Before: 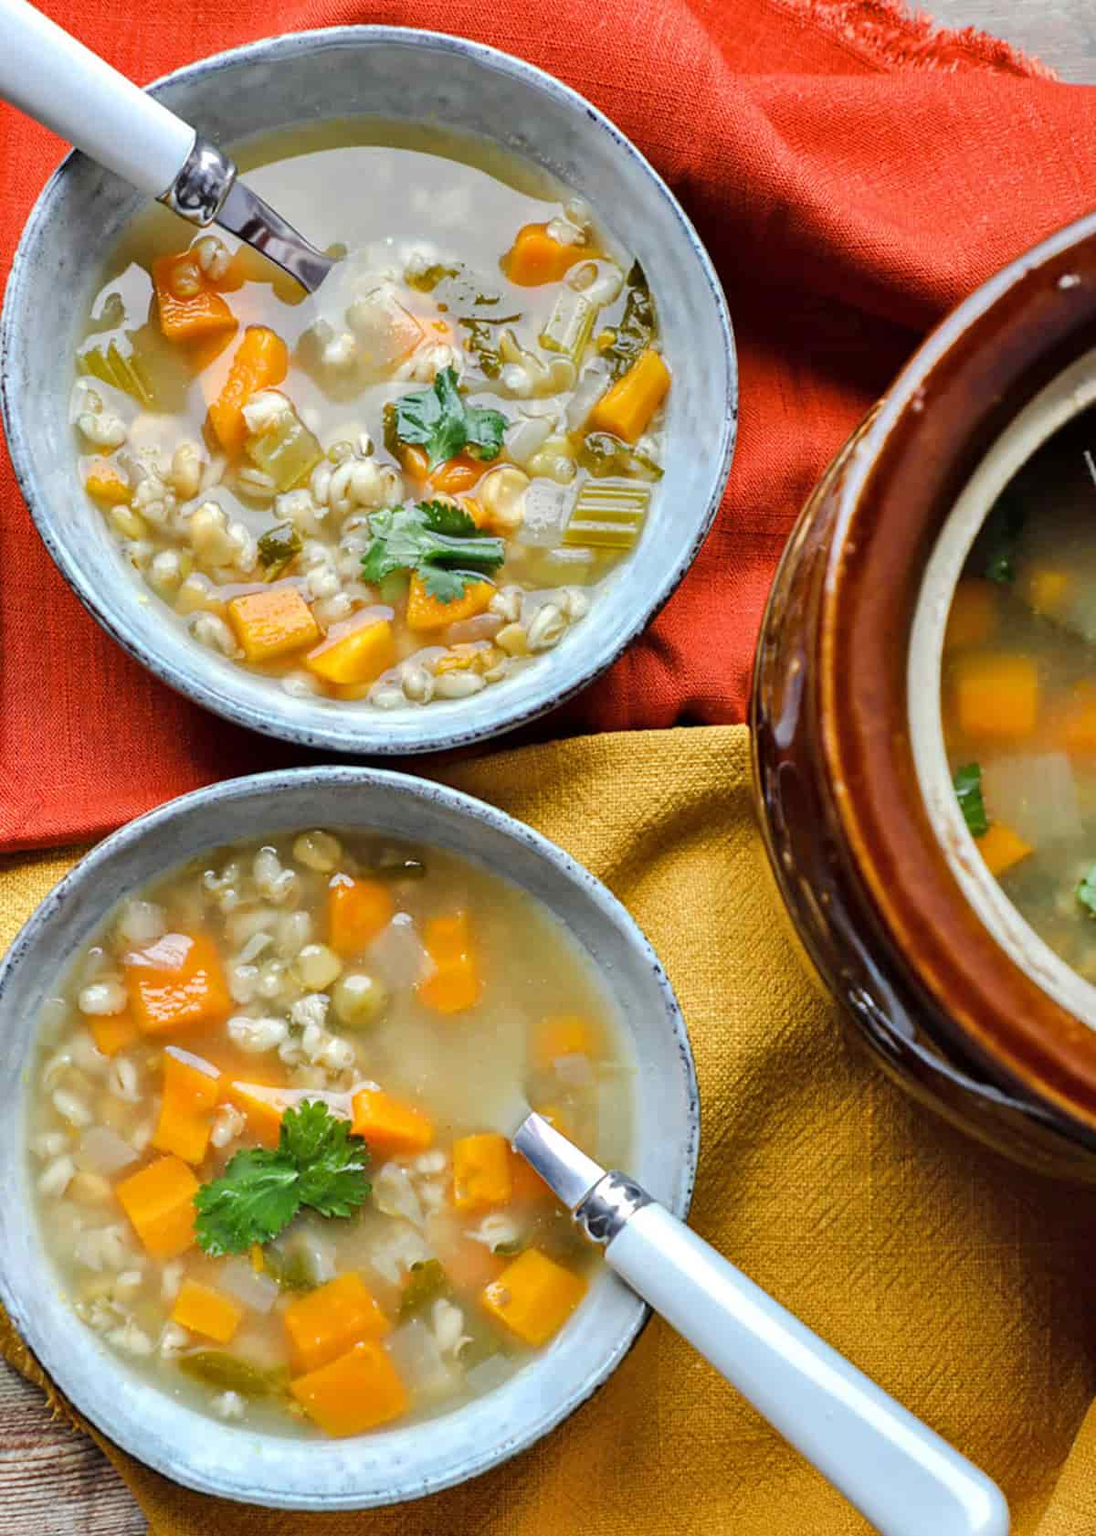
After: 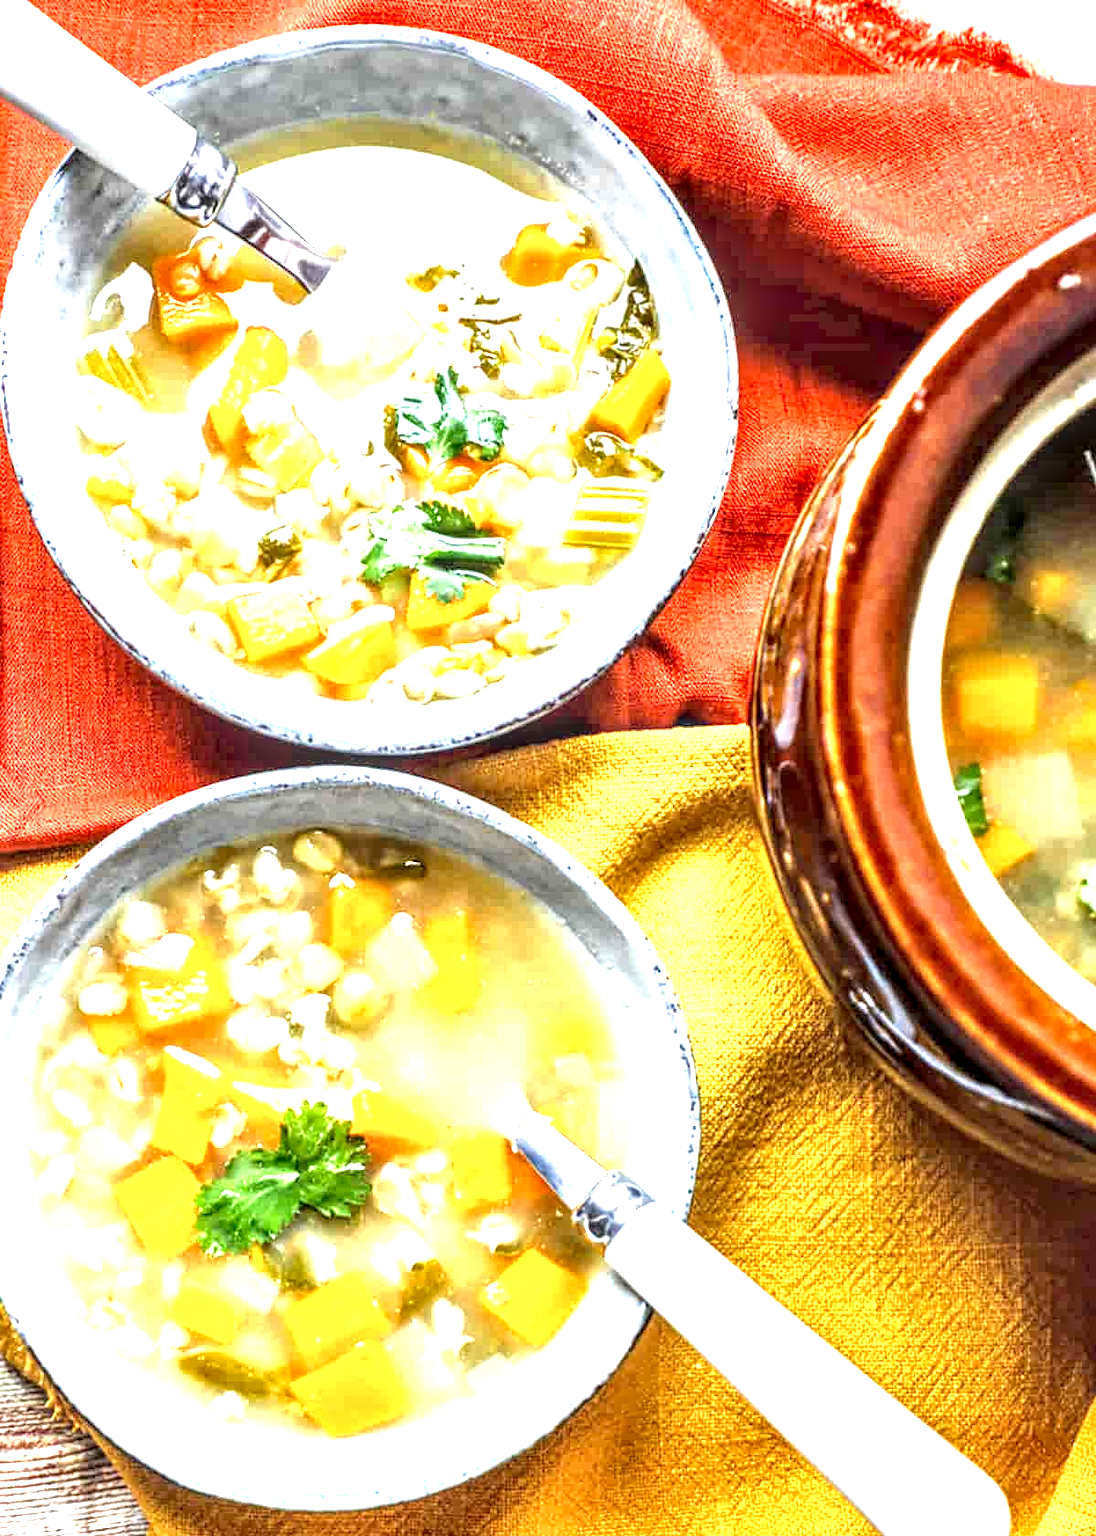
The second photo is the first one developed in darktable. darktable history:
tone equalizer: on, module defaults
exposure: black level correction 0.001, exposure 1.715 EV, compensate highlight preservation false
local contrast: highlights 0%, shadows 5%, detail 181%
